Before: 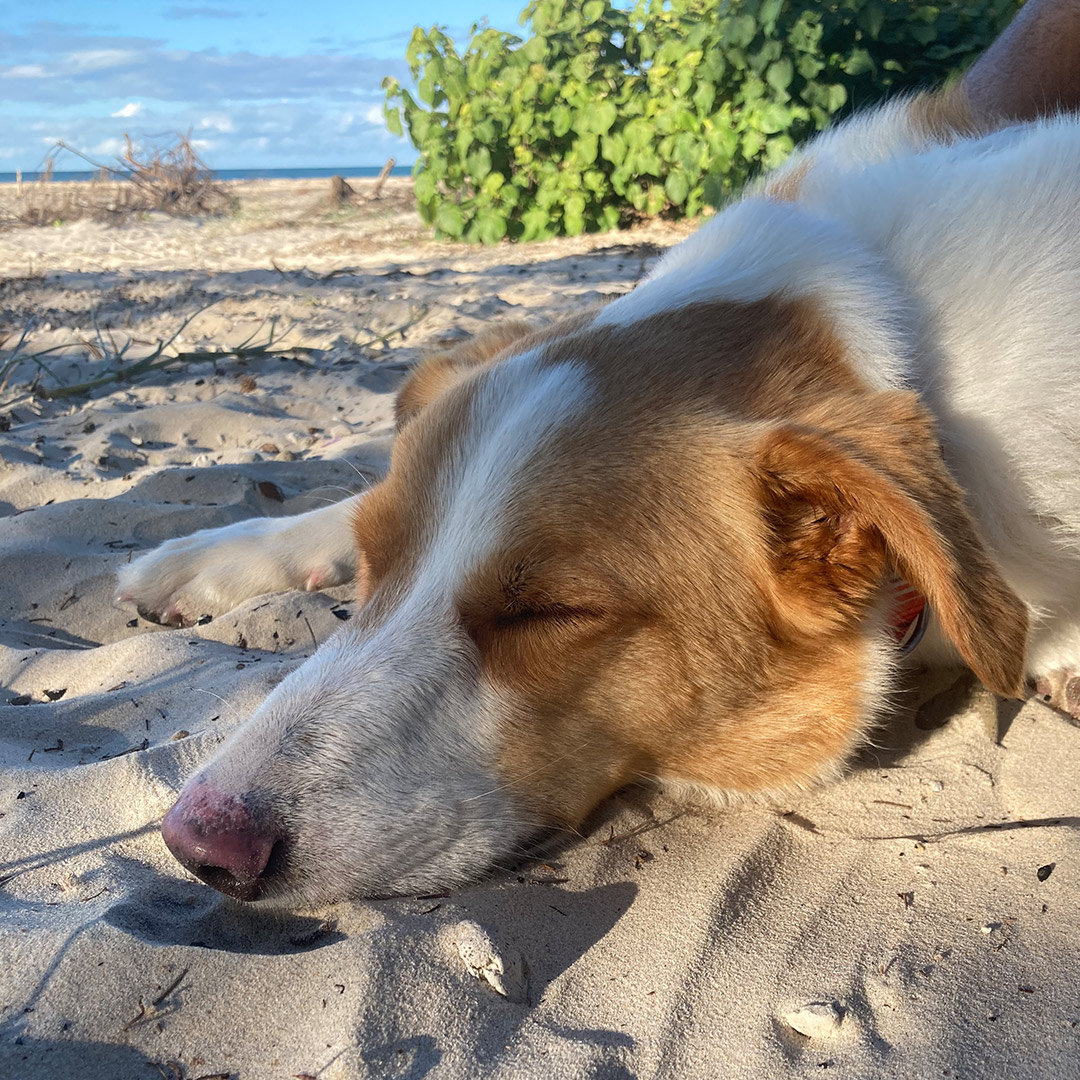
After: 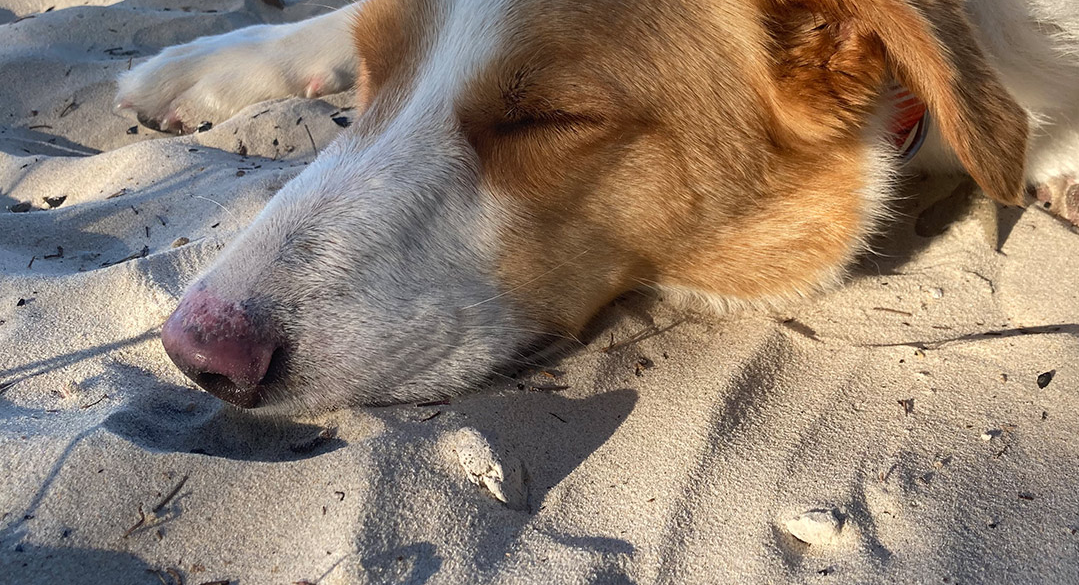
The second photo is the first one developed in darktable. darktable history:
crop and rotate: top 45.794%, right 0.002%
